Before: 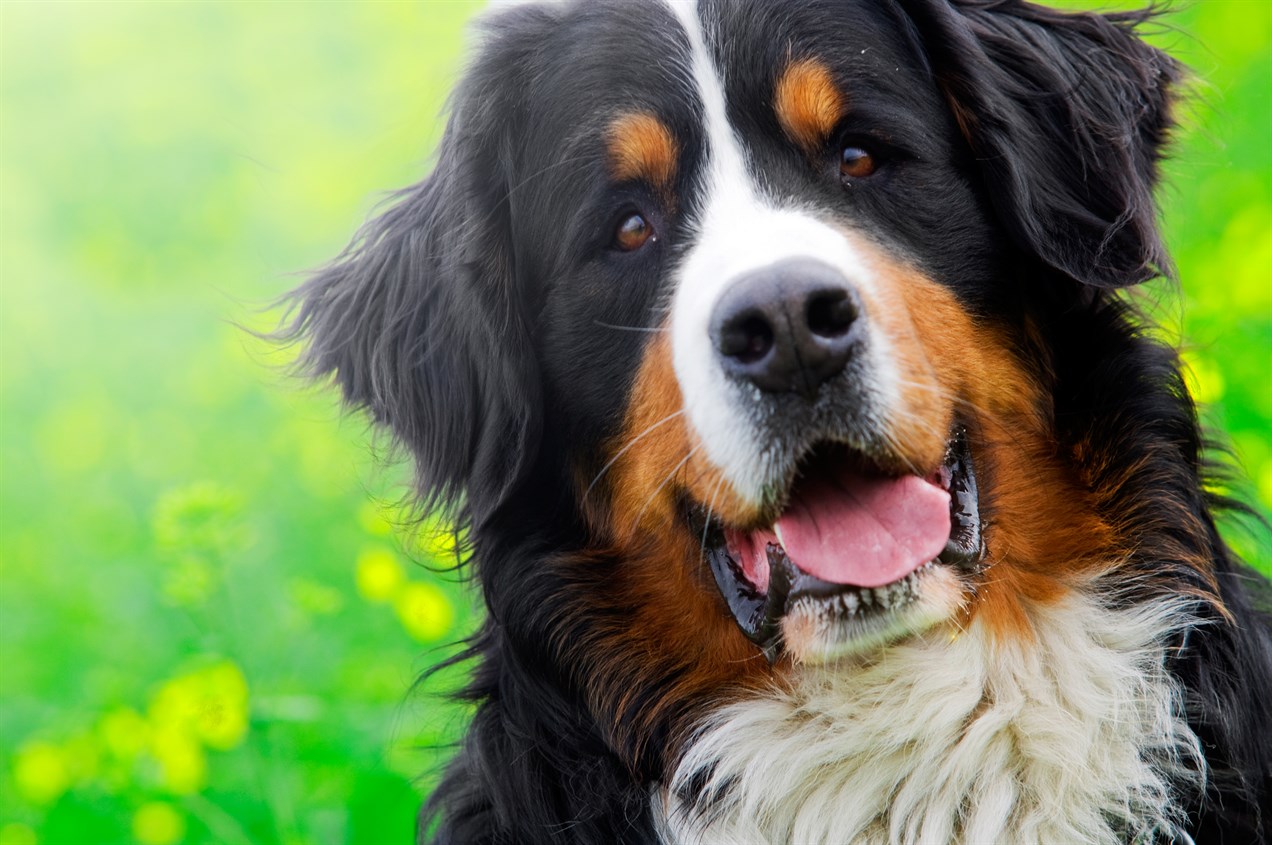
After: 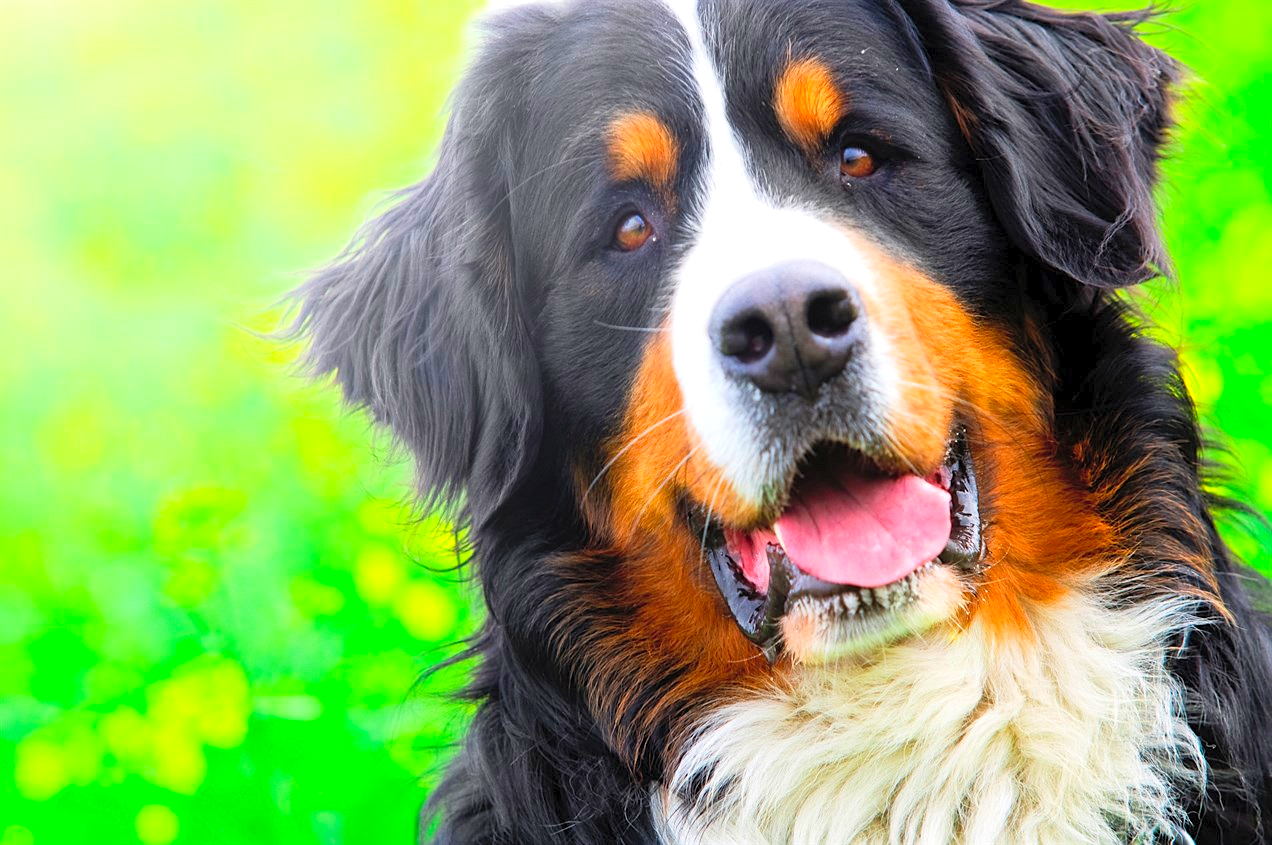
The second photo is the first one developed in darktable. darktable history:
sharpen: radius 1.272, amount 0.305, threshold 0
rotate and perspective: automatic cropping off
contrast brightness saturation: contrast 0.07, brightness 0.18, saturation 0.4
levels: levels [0, 0.435, 0.917]
